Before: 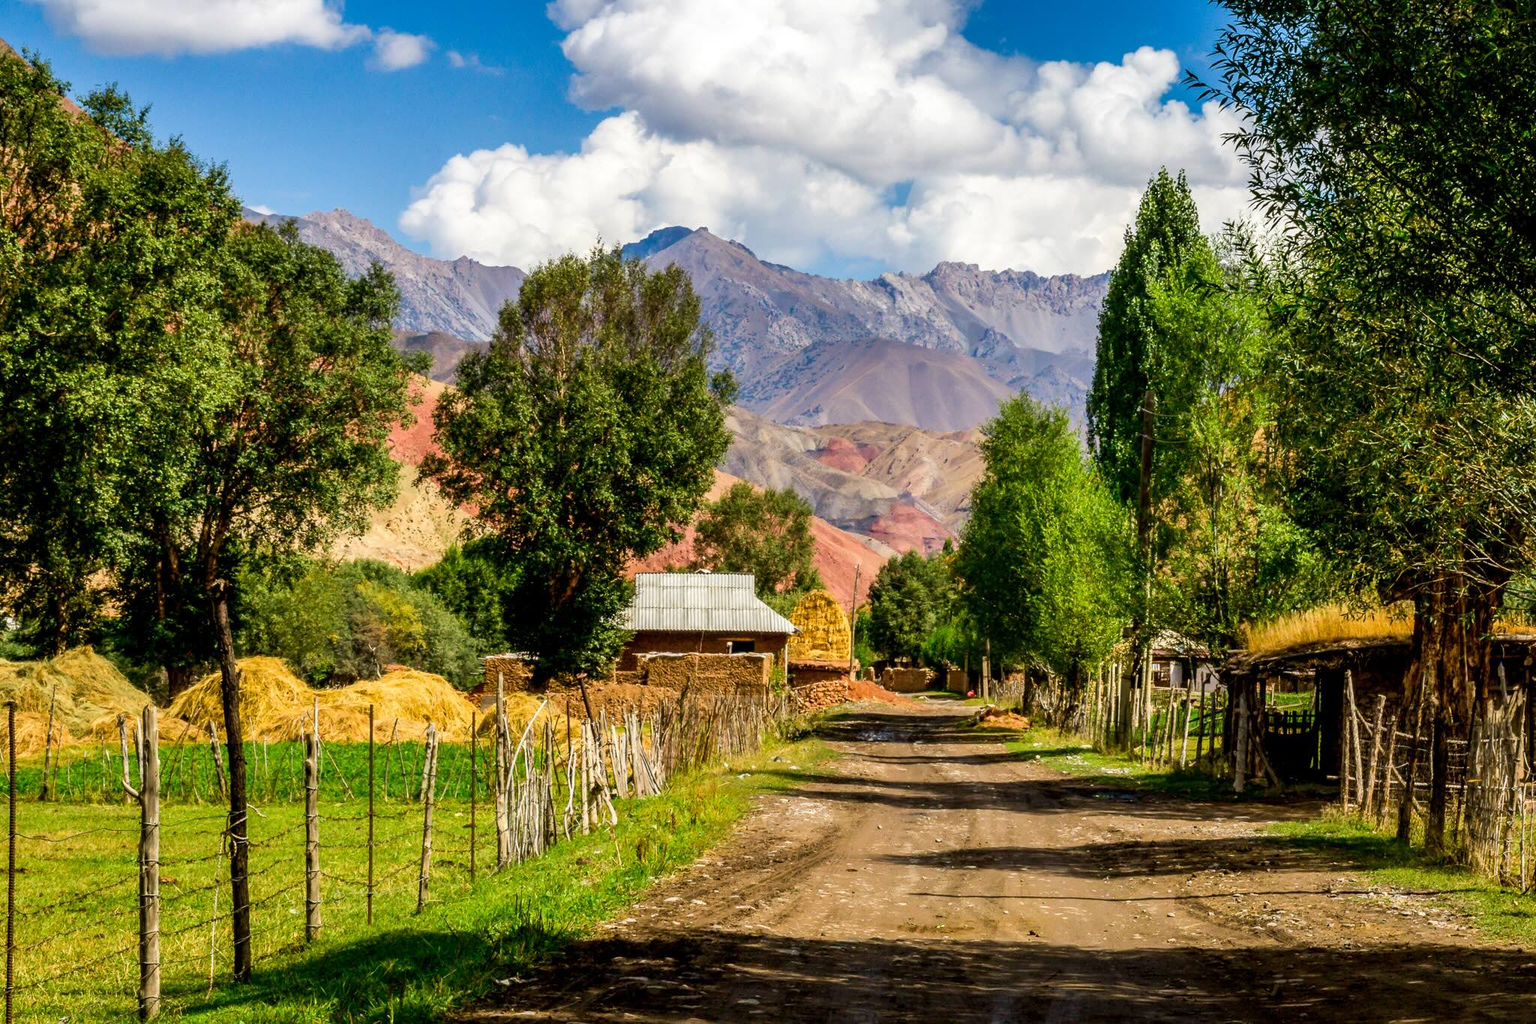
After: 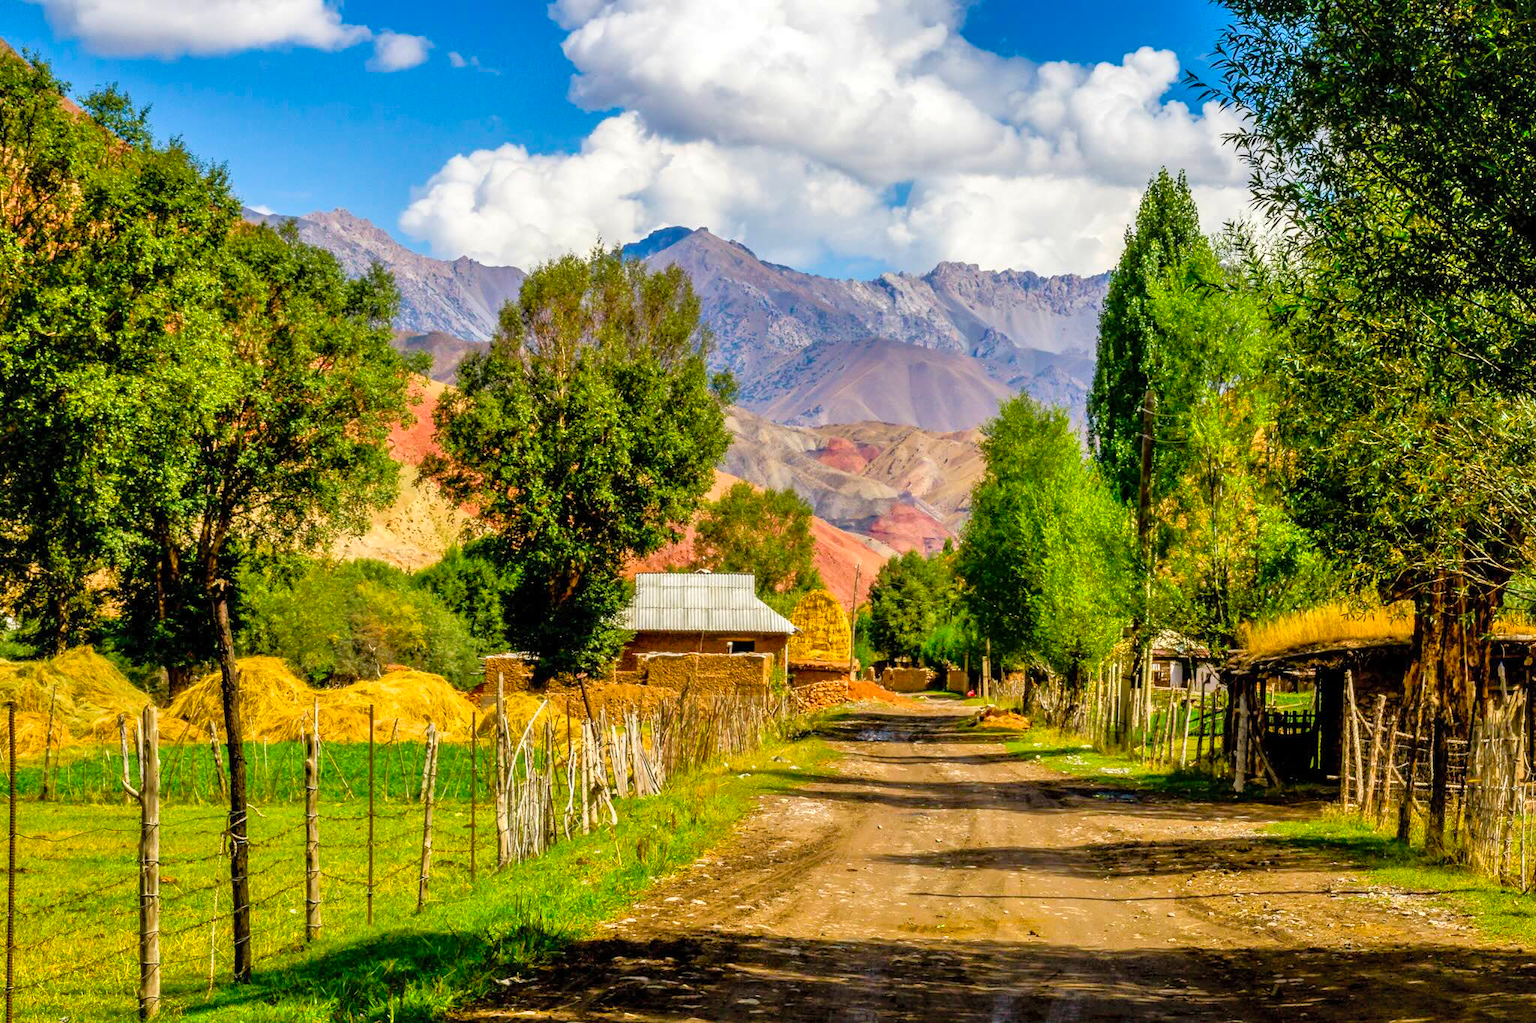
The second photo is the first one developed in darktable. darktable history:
shadows and highlights: shadows 62.26, white point adjustment 0.307, highlights -33.46, compress 83.36%
color balance rgb: perceptual saturation grading › global saturation 19.937%, global vibrance 20%
tone equalizer: -7 EV 0.141 EV, -6 EV 0.587 EV, -5 EV 1.15 EV, -4 EV 1.37 EV, -3 EV 1.16 EV, -2 EV 0.6 EV, -1 EV 0.159 EV
